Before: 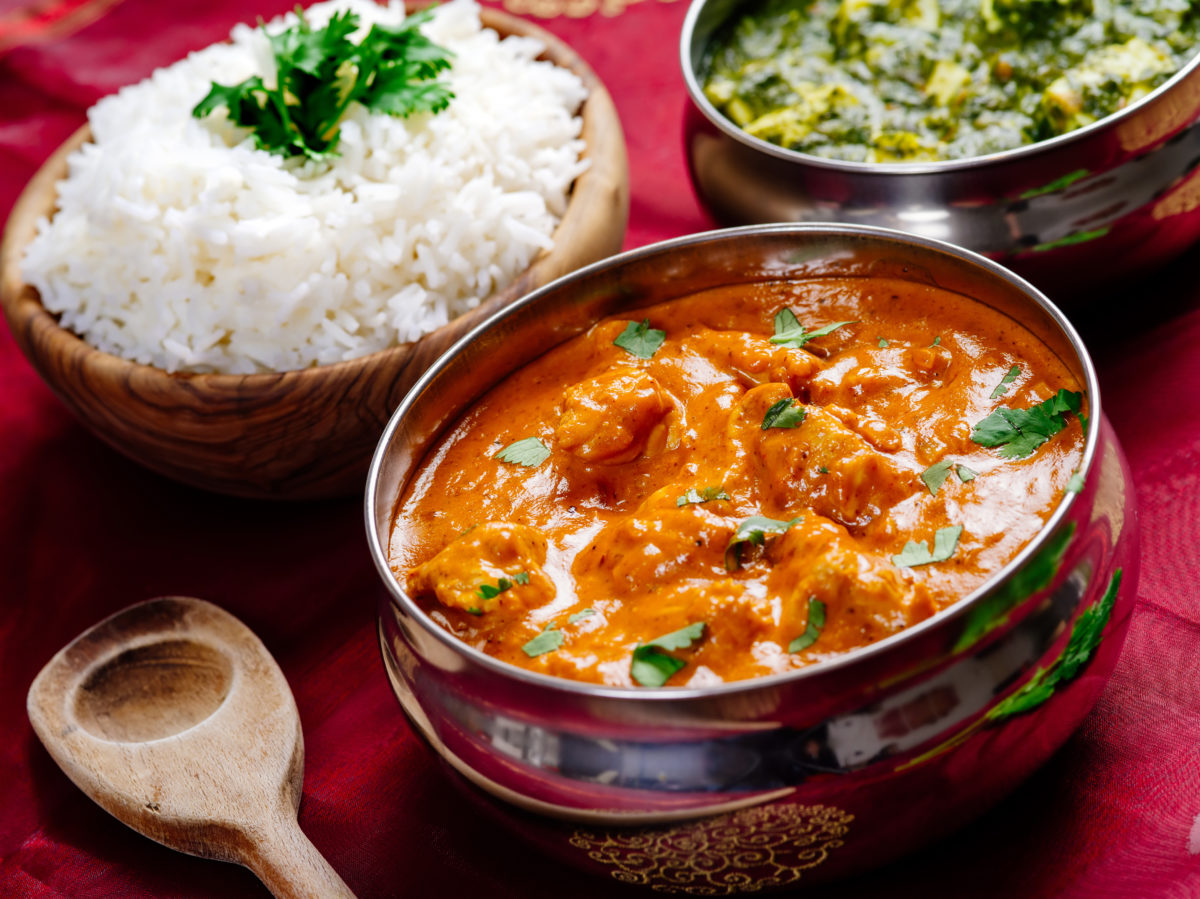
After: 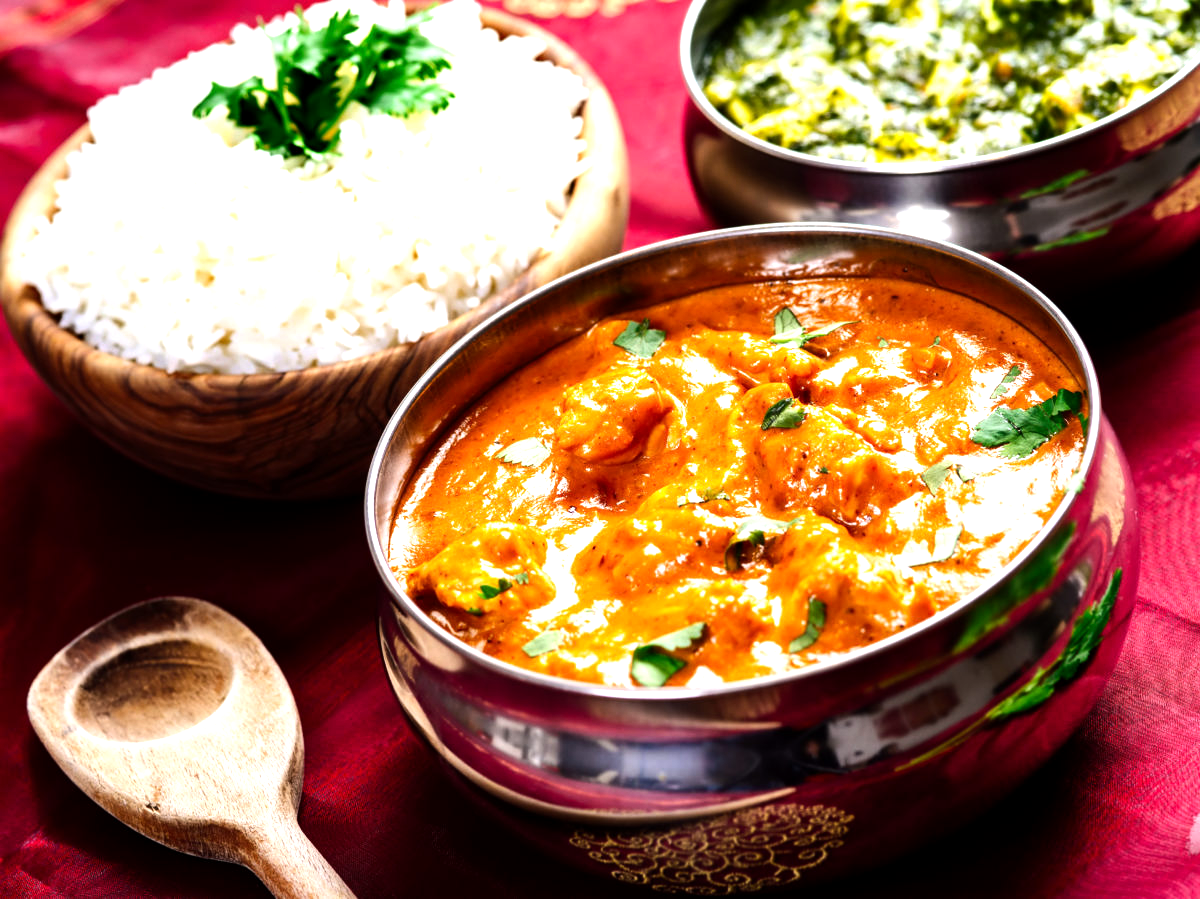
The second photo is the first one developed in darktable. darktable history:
exposure: black level correction 0.001, exposure 0.5 EV, compensate exposure bias true, compensate highlight preservation false
tone equalizer: -8 EV -0.75 EV, -7 EV -0.7 EV, -6 EV -0.6 EV, -5 EV -0.4 EV, -3 EV 0.4 EV, -2 EV 0.6 EV, -1 EV 0.7 EV, +0 EV 0.75 EV, edges refinement/feathering 500, mask exposure compensation -1.57 EV, preserve details no
